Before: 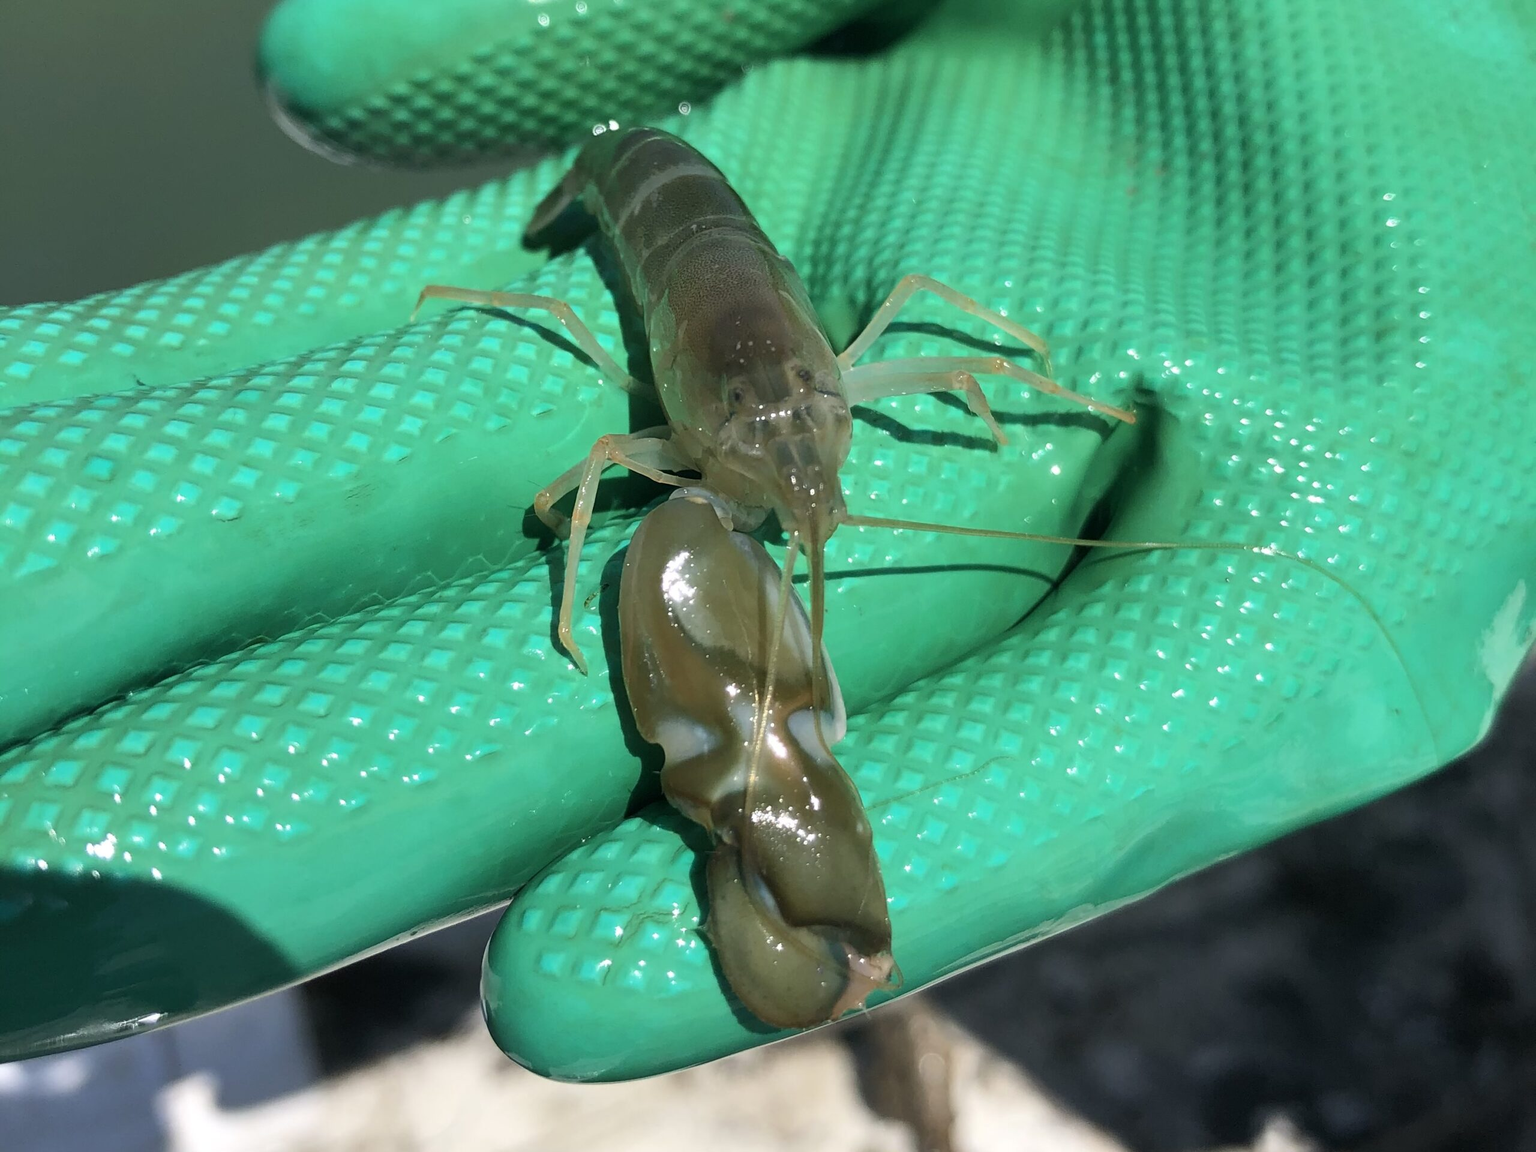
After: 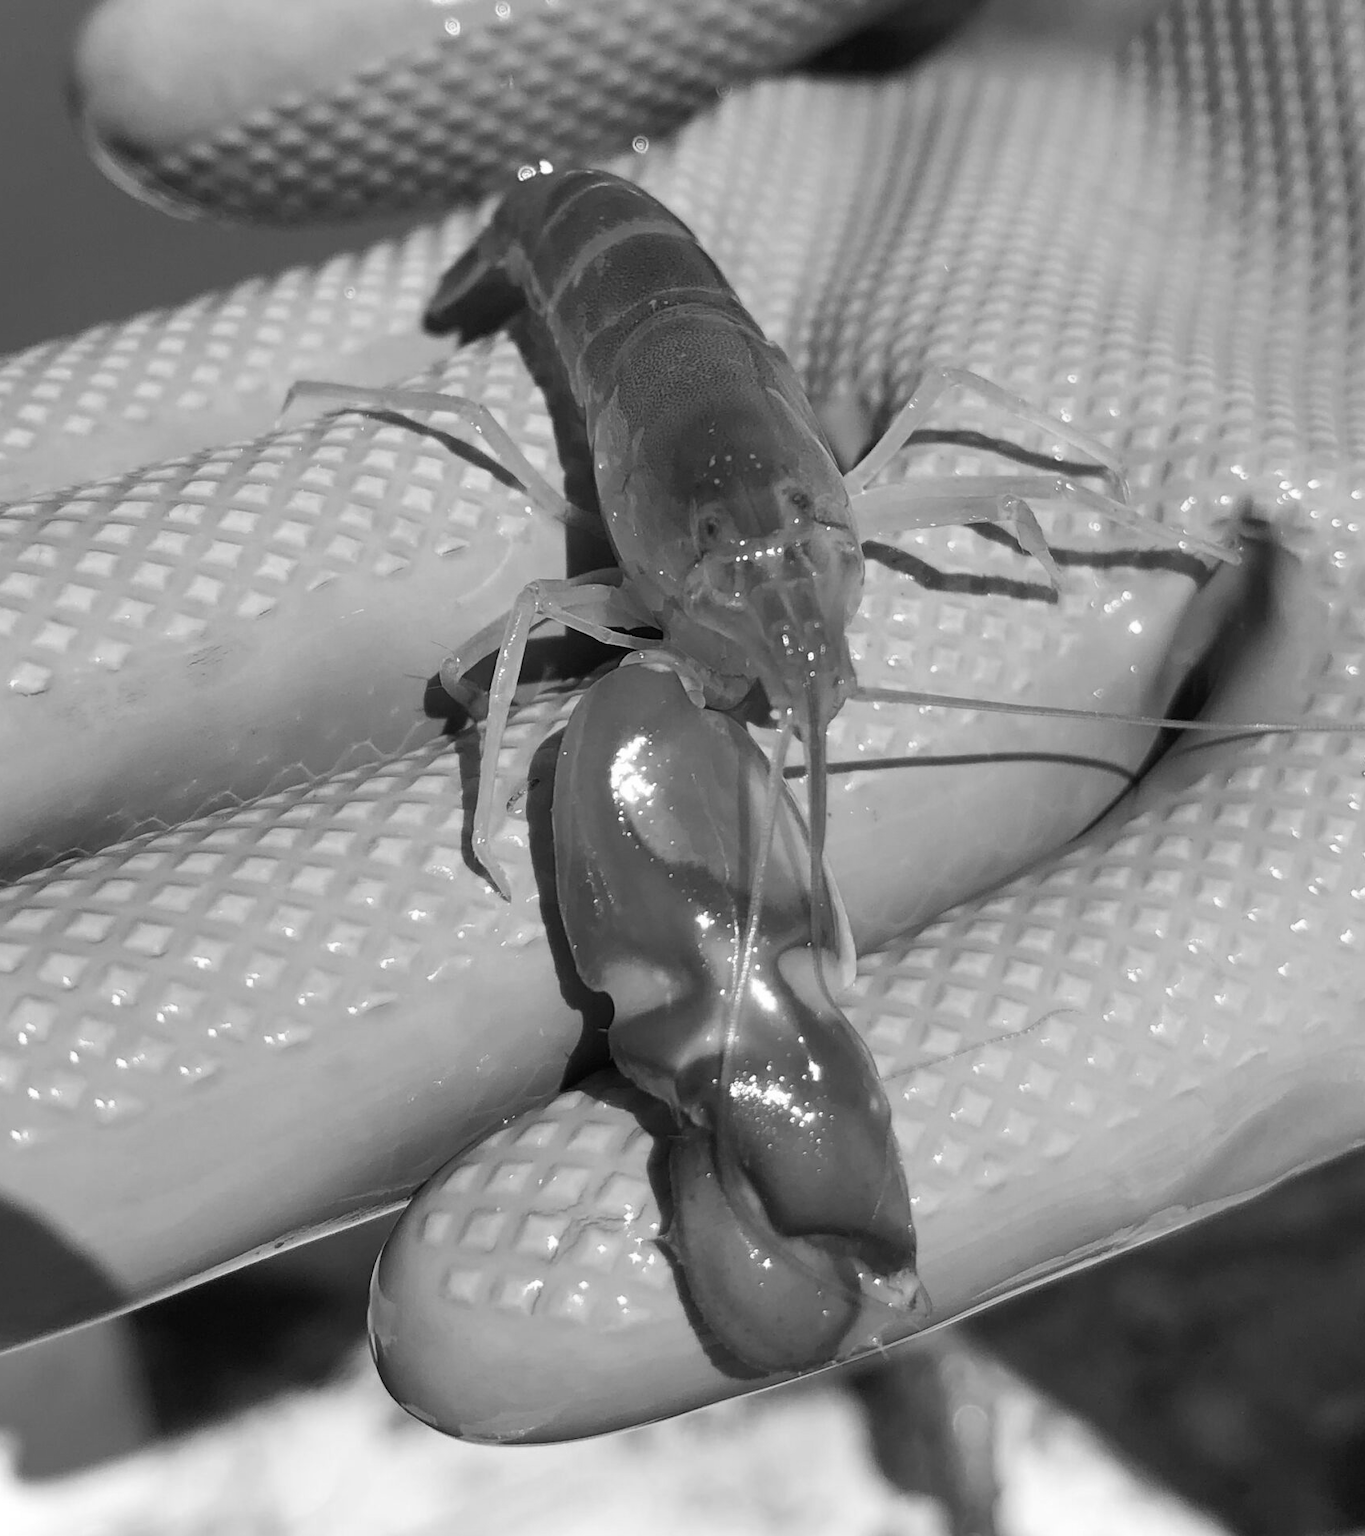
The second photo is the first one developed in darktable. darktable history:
vibrance: on, module defaults
color contrast: green-magenta contrast 0, blue-yellow contrast 0
crop and rotate: left 13.342%, right 19.991%
